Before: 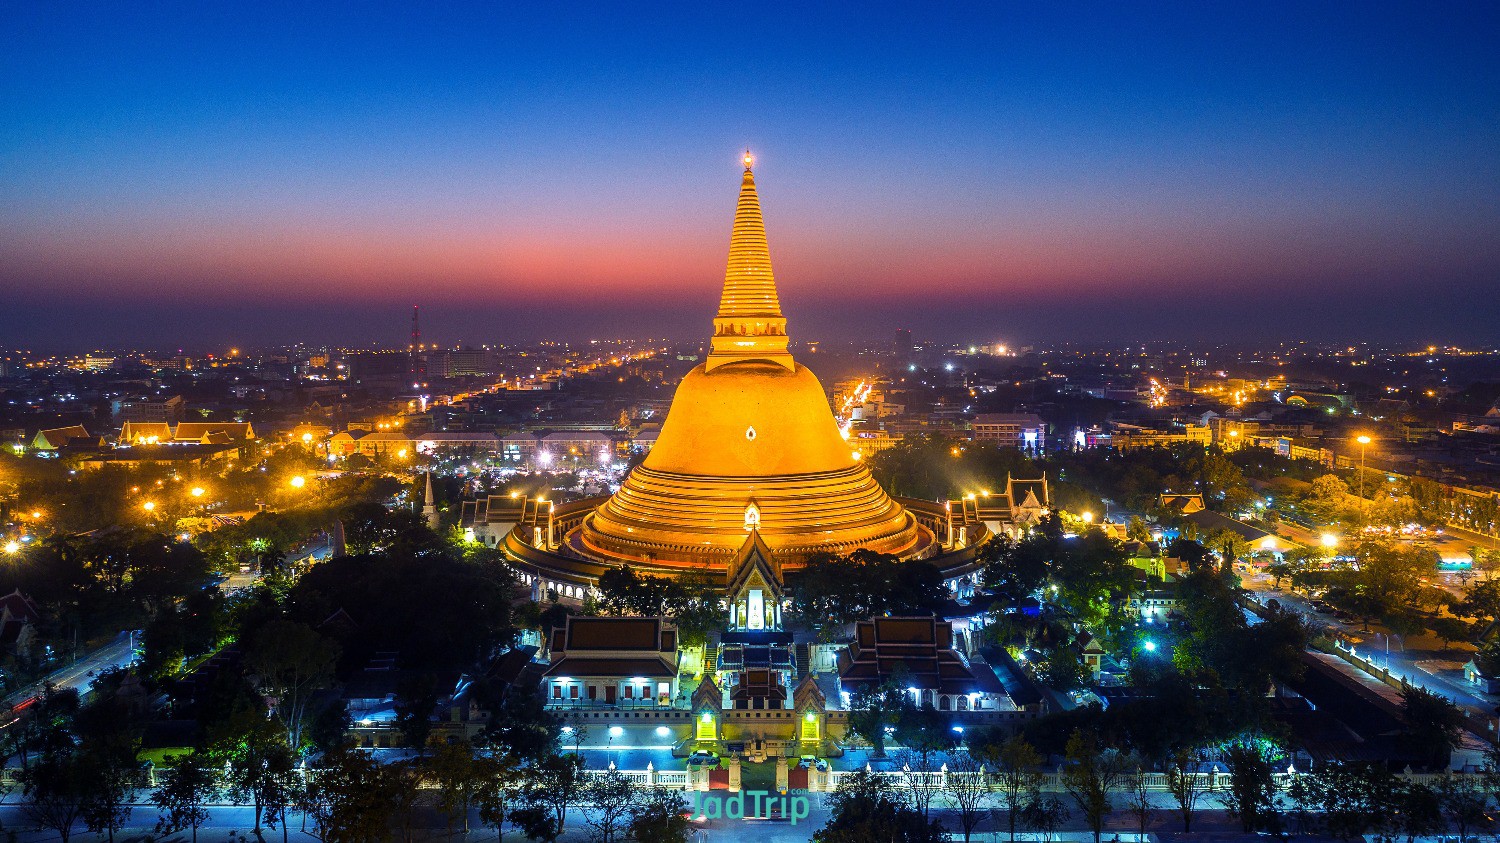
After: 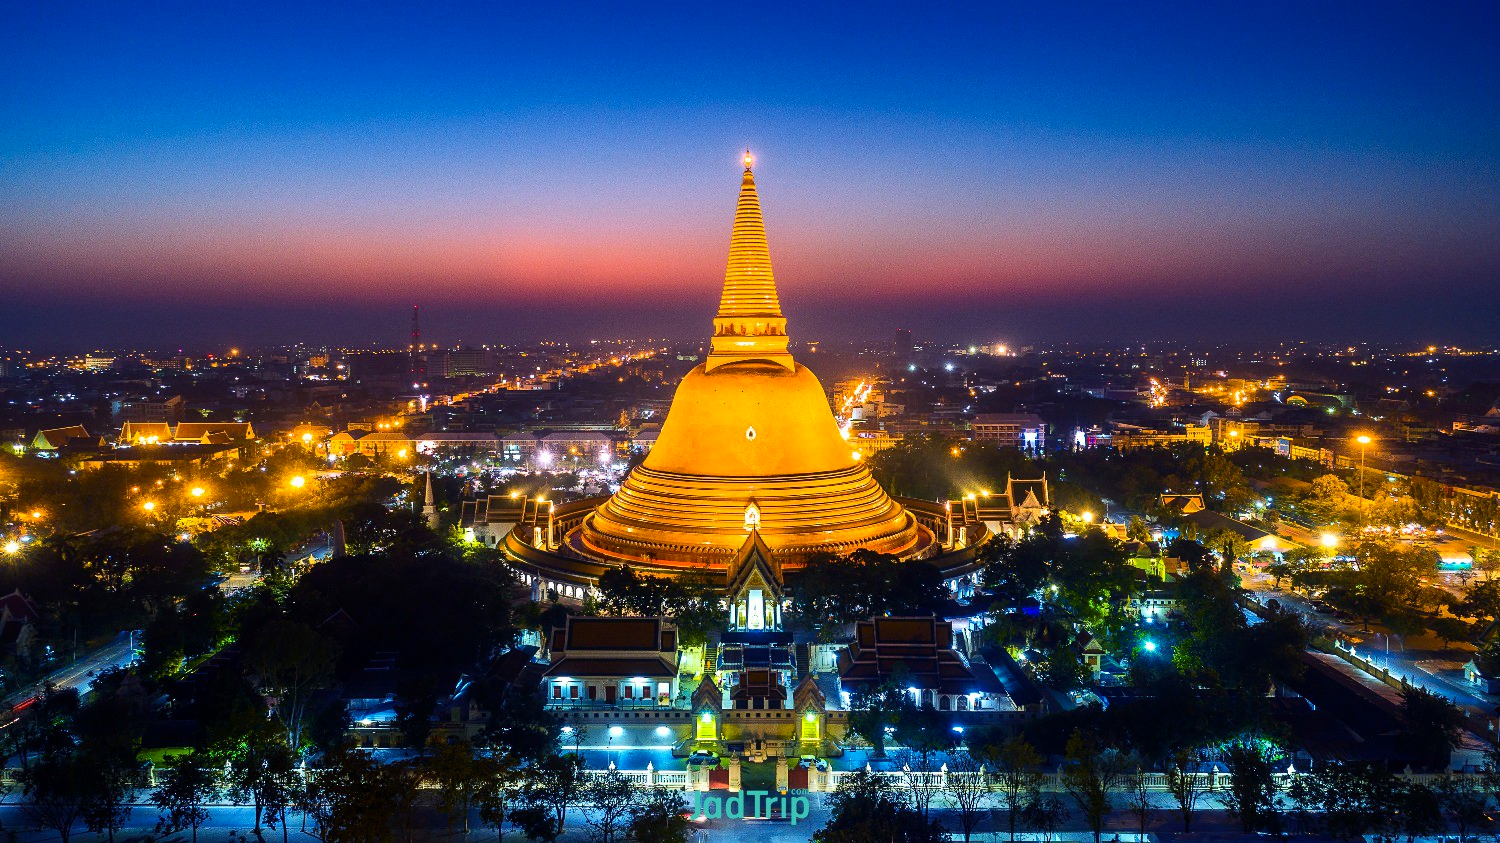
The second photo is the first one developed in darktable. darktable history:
contrast brightness saturation: contrast 0.153, brightness -0.013, saturation 0.095
